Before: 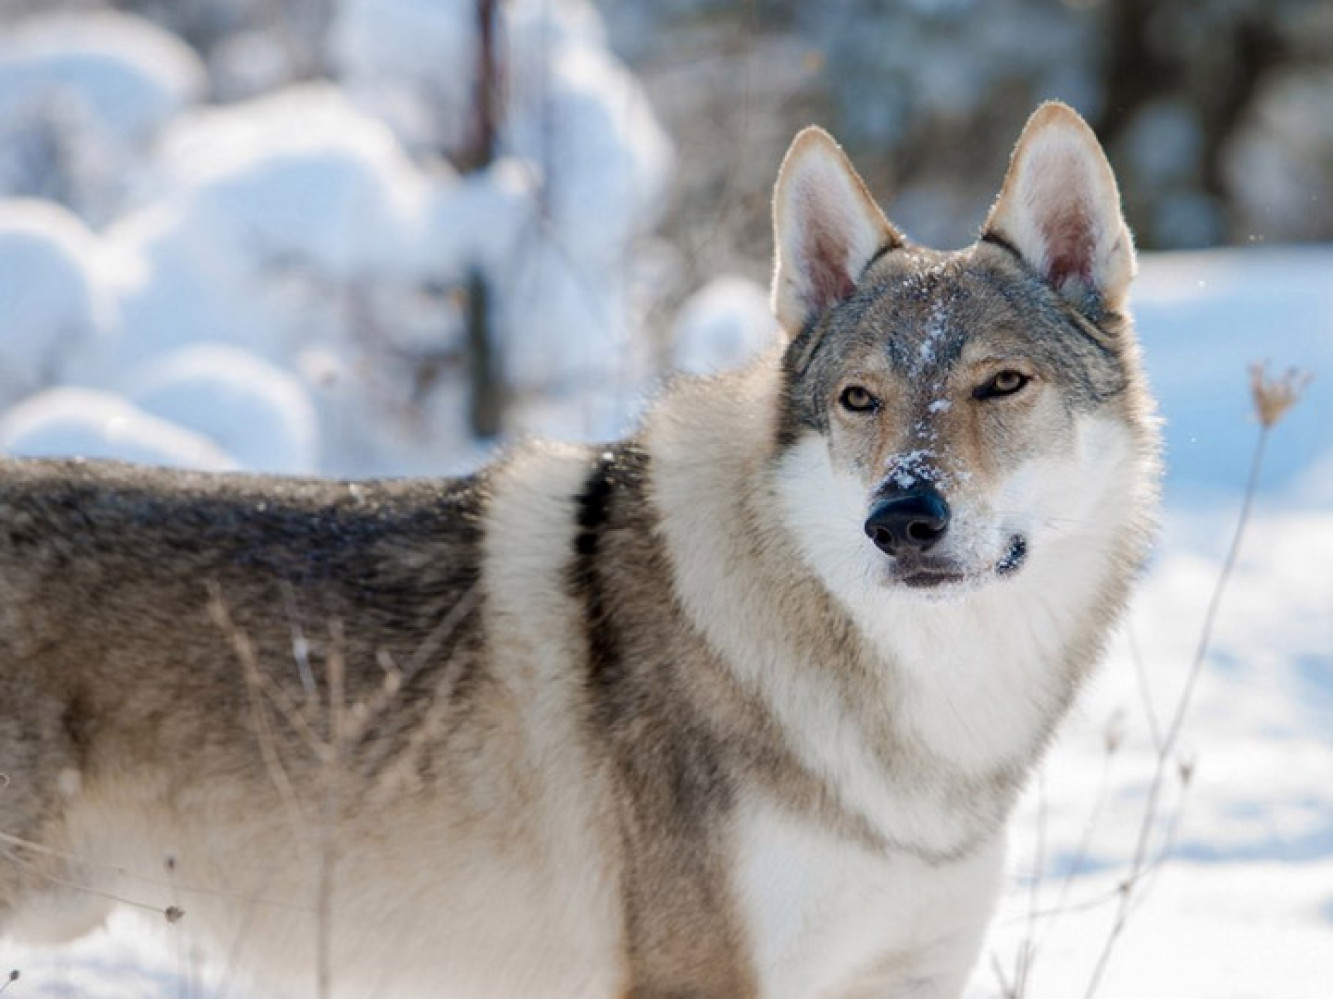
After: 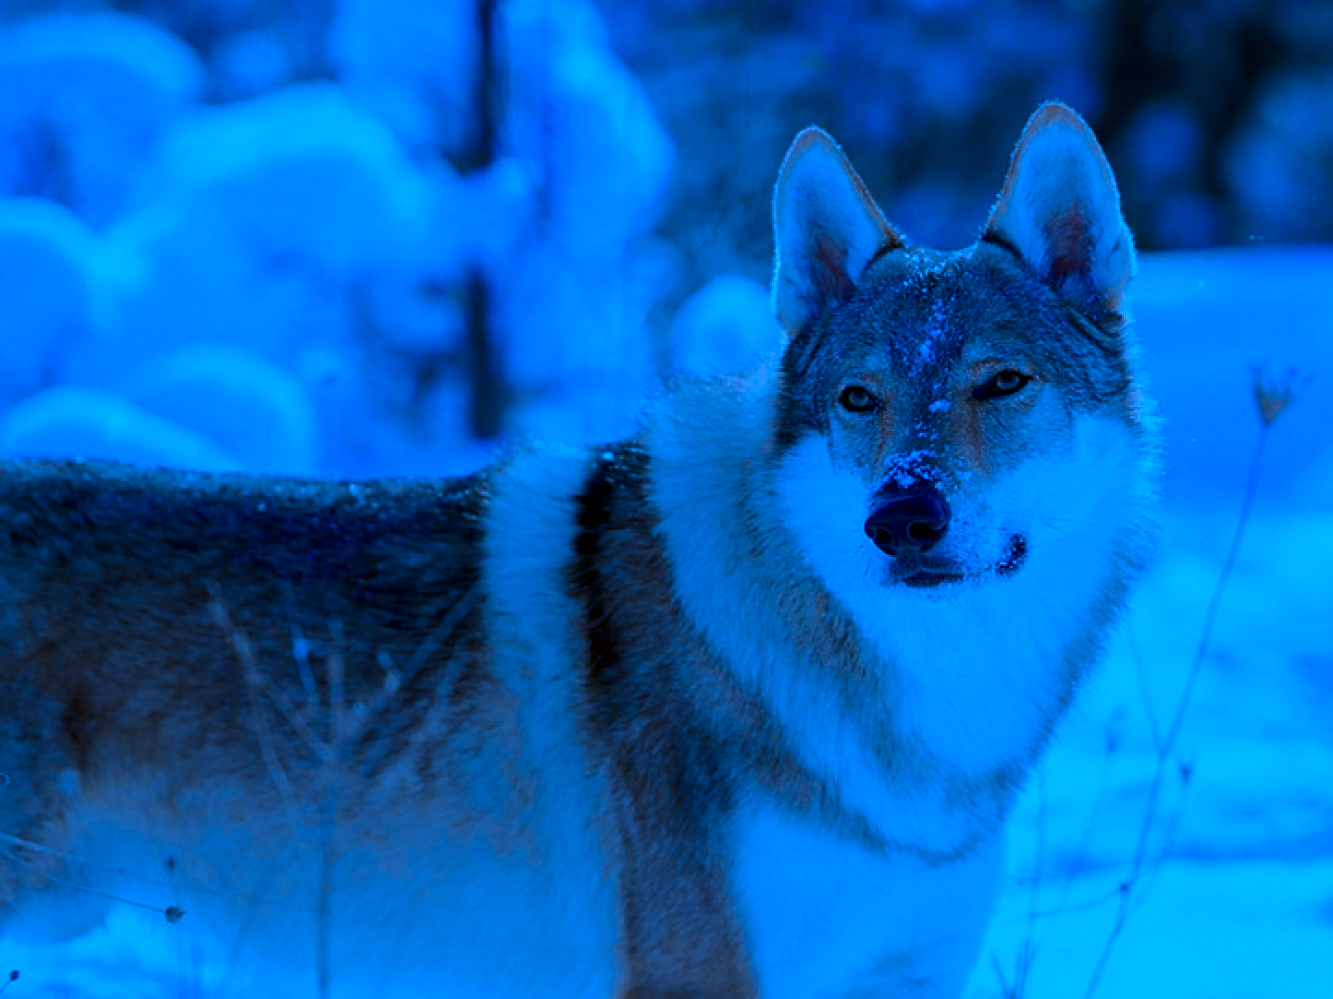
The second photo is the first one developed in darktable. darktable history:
color calibration: output R [0.972, 0.068, -0.094, 0], output G [-0.178, 1.216, -0.086, 0], output B [0.095, -0.136, 0.98, 0], illuminant custom, x 0.371, y 0.381, temperature 4283.16 K
sharpen: on, module defaults
exposure: exposure -0.462 EV, compensate highlight preservation false
contrast brightness saturation: brightness -0.2, saturation 0.08
white balance: red 0.766, blue 1.537
